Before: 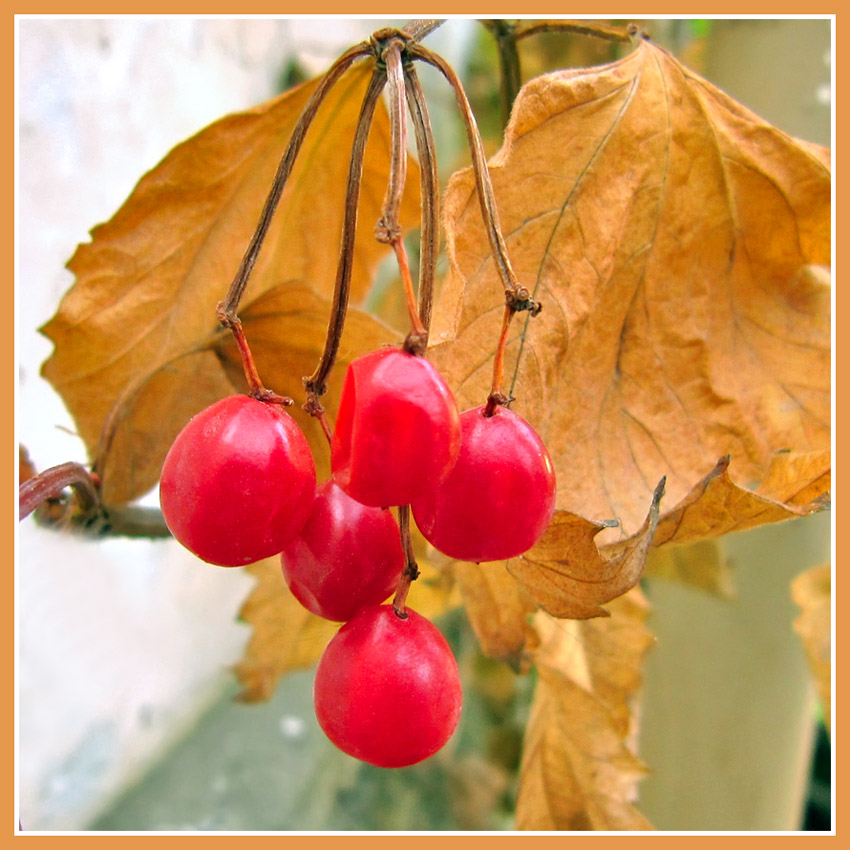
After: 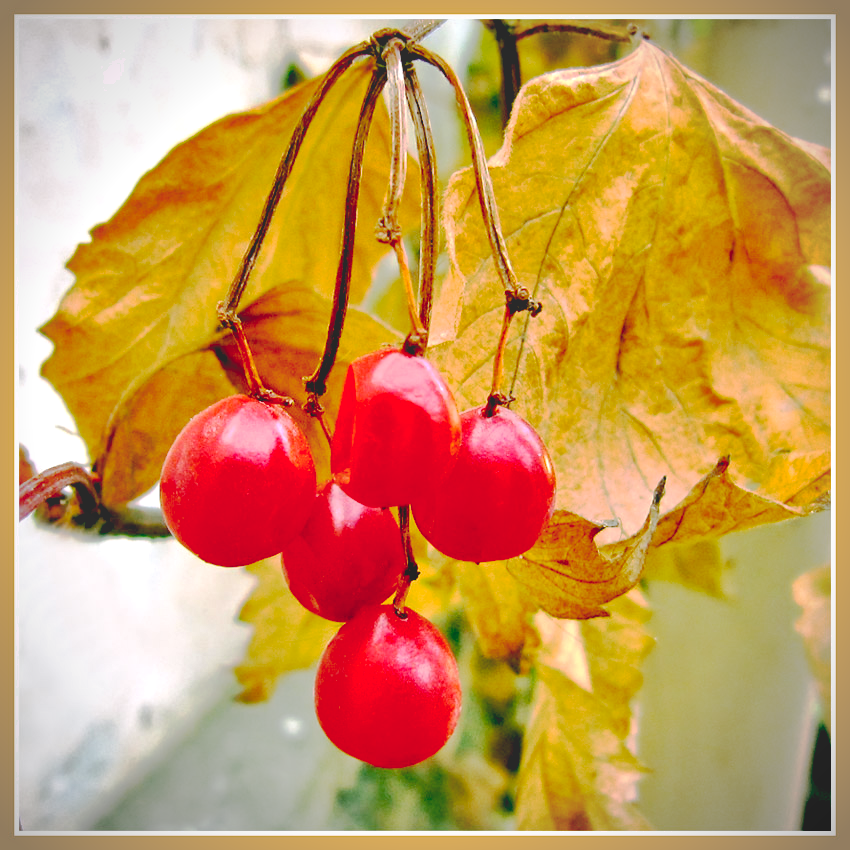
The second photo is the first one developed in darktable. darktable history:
base curve: curves: ch0 [(0.065, 0.026) (0.236, 0.358) (0.53, 0.546) (0.777, 0.841) (0.924, 0.992)], preserve colors none
vignetting: fall-off start 87.42%, automatic ratio true, unbound false
local contrast: mode bilateral grid, contrast 20, coarseness 50, detail 141%, midtone range 0.2
